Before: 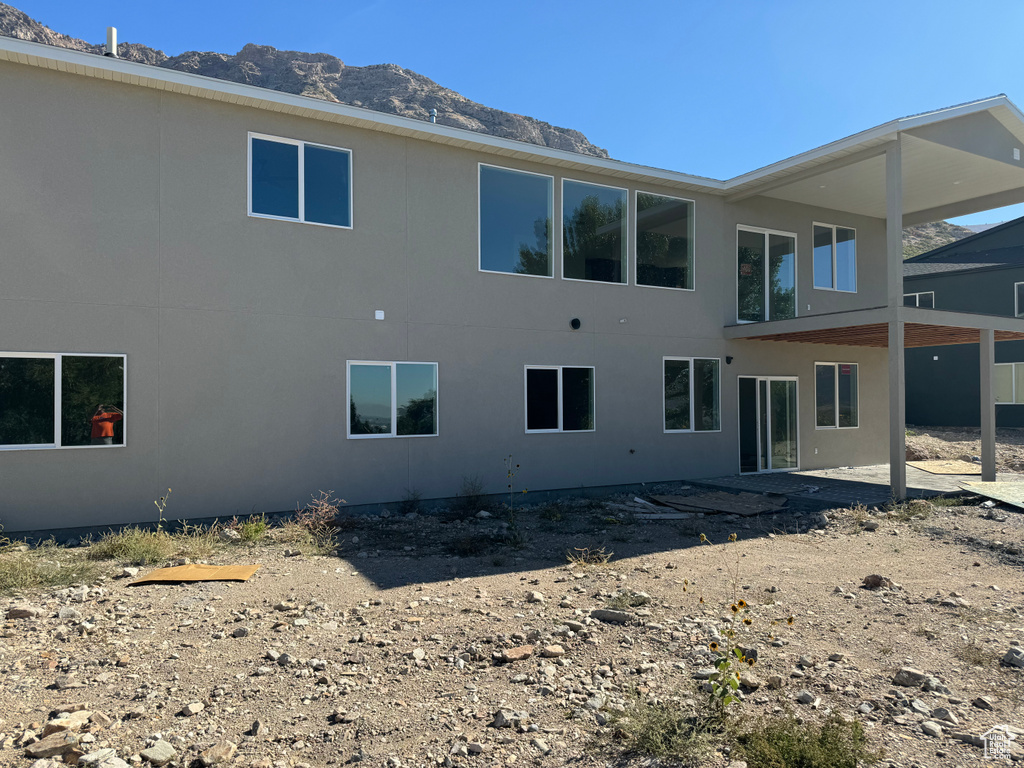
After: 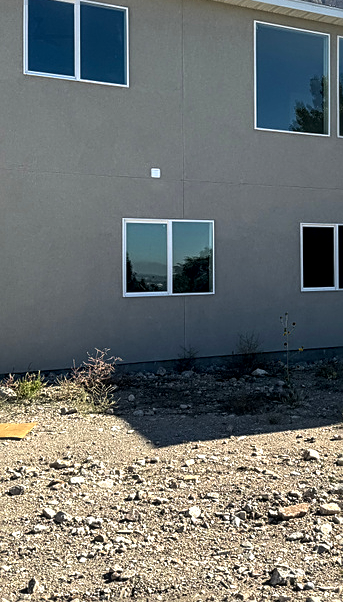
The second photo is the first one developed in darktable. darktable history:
color balance rgb: perceptual saturation grading › global saturation 4.536%, perceptual brilliance grading › highlights 13.988%, perceptual brilliance grading › shadows -19.044%, global vibrance 9.746%
sharpen: on, module defaults
crop and rotate: left 21.887%, top 18.602%, right 44.544%, bottom 2.995%
local contrast: detail 130%
